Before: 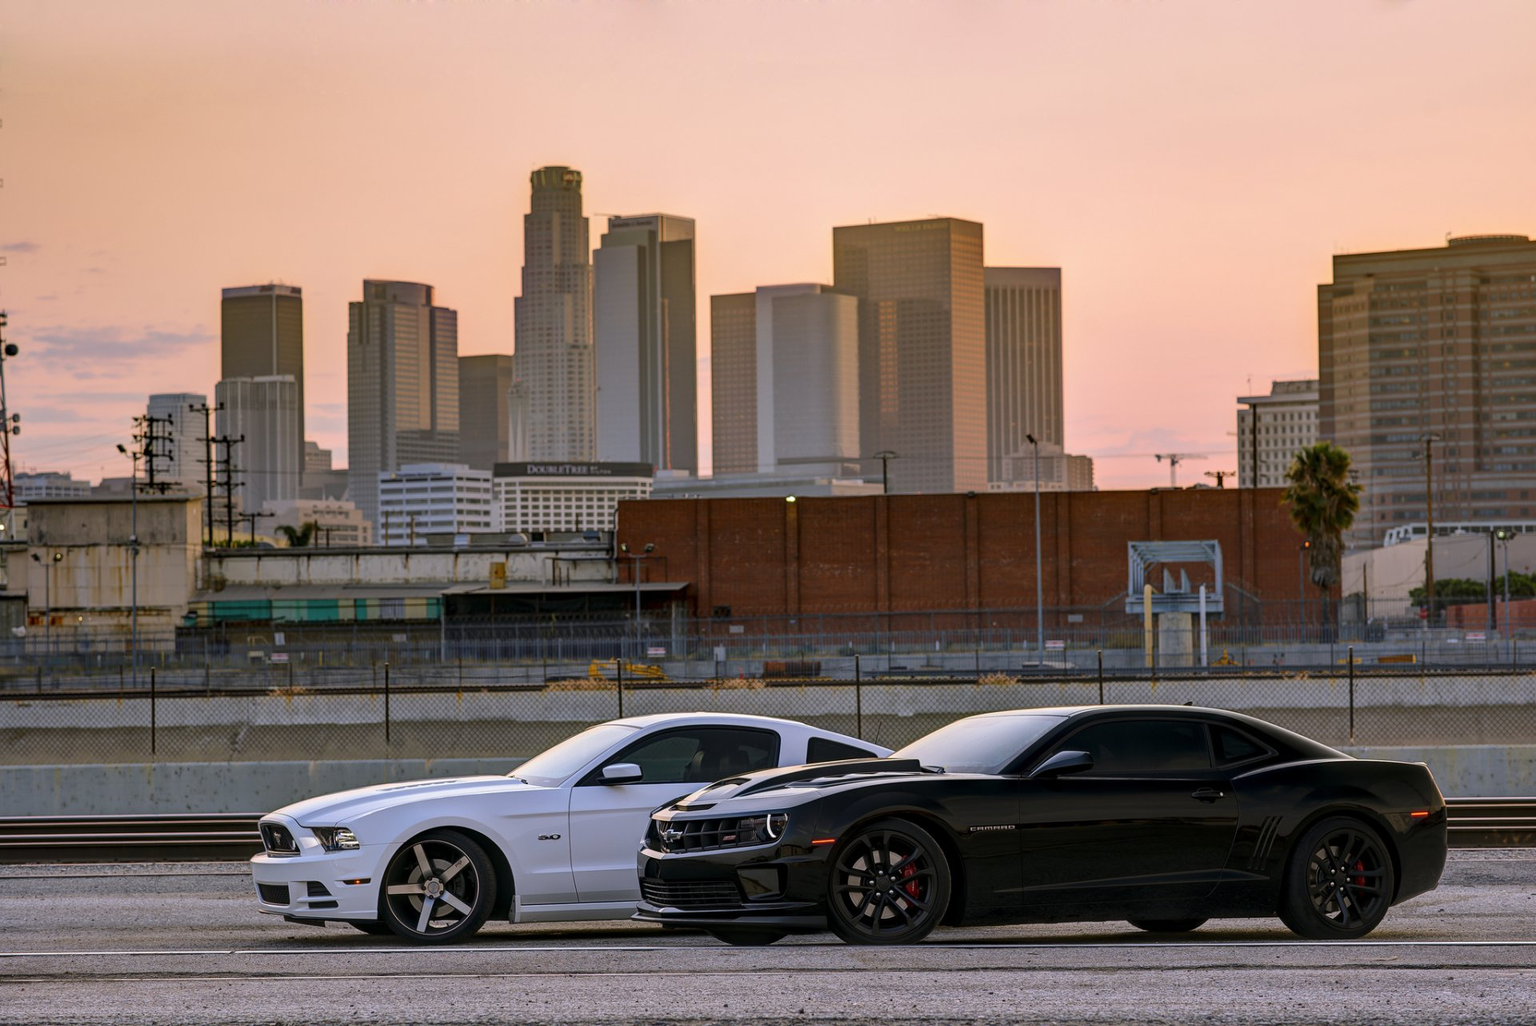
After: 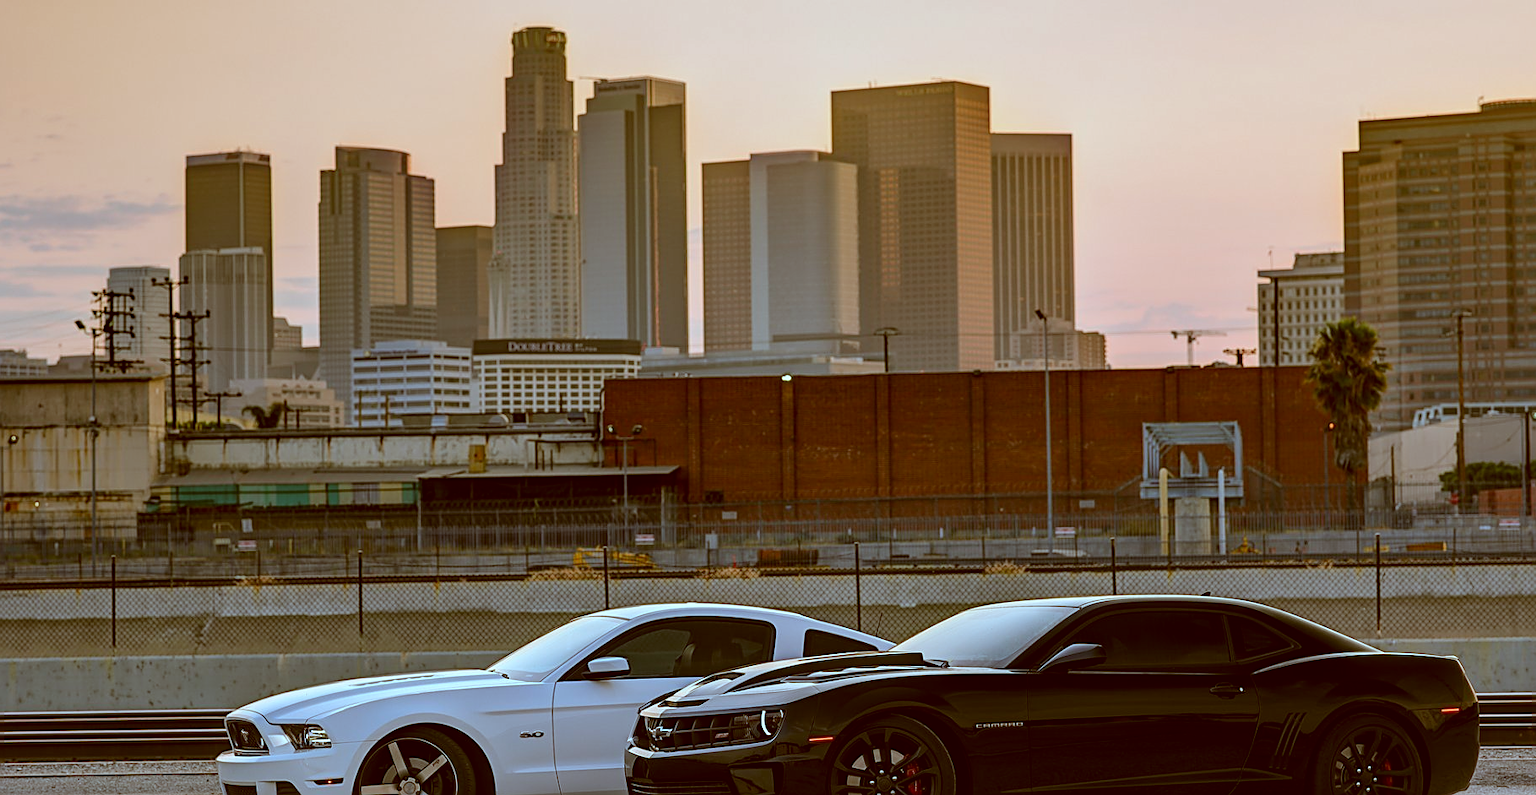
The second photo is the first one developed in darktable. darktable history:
color correction: highlights a* -14.37, highlights b* -16.64, shadows a* 10.49, shadows b* 28.92
crop and rotate: left 2.999%, top 13.804%, right 2.259%, bottom 12.673%
sharpen: on, module defaults
